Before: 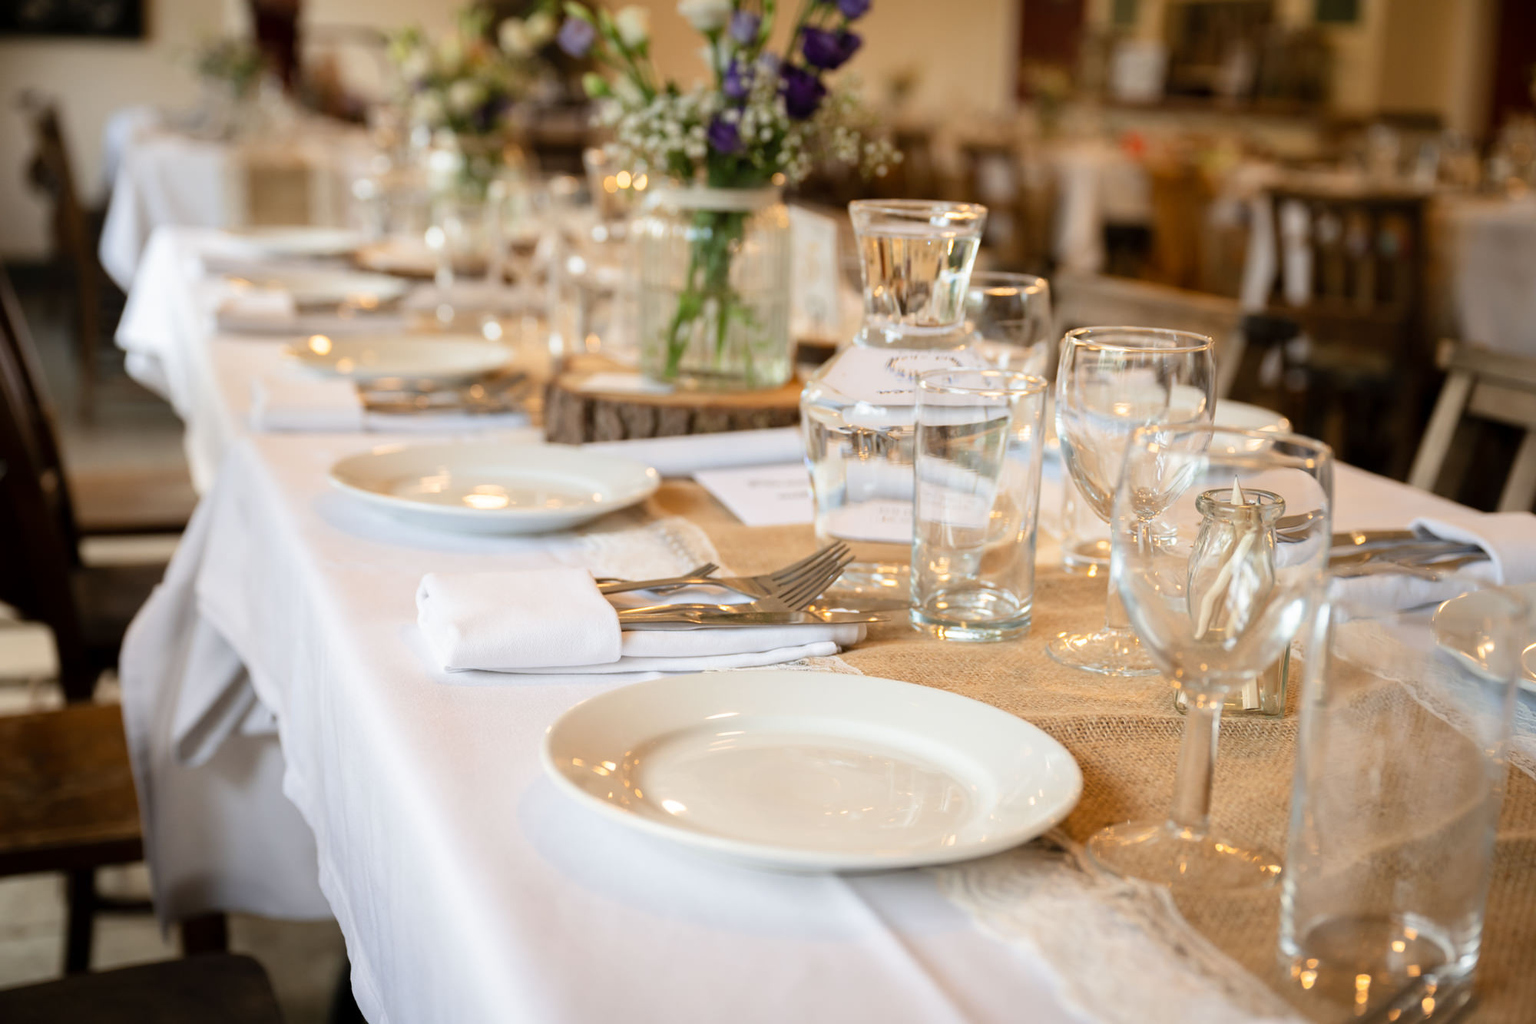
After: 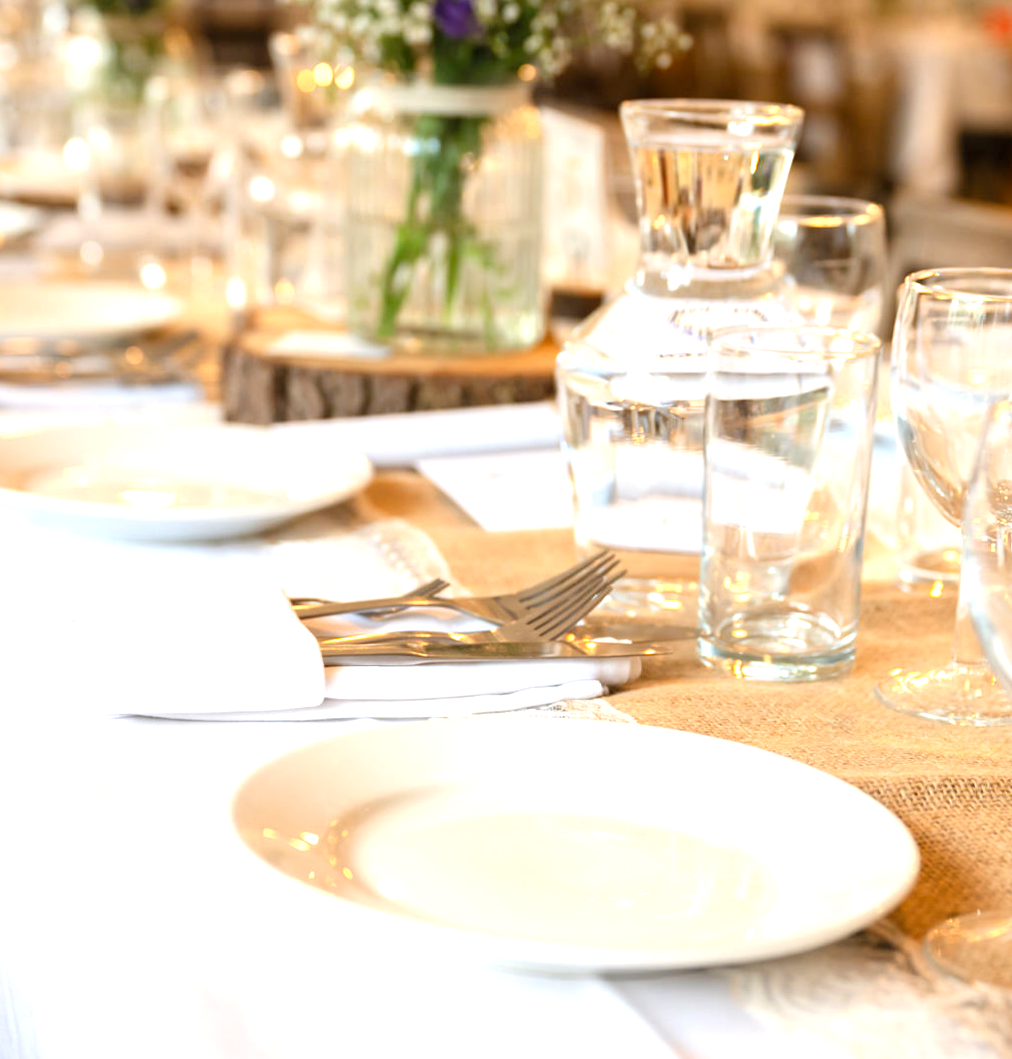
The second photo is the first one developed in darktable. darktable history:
rotate and perspective: lens shift (vertical) 0.048, lens shift (horizontal) -0.024, automatic cropping off
crop and rotate: angle 0.02°, left 24.353%, top 13.219%, right 26.156%, bottom 8.224%
contrast brightness saturation: saturation 0.1
exposure: black level correction 0, exposure 0.7 EV, compensate exposure bias true, compensate highlight preservation false
